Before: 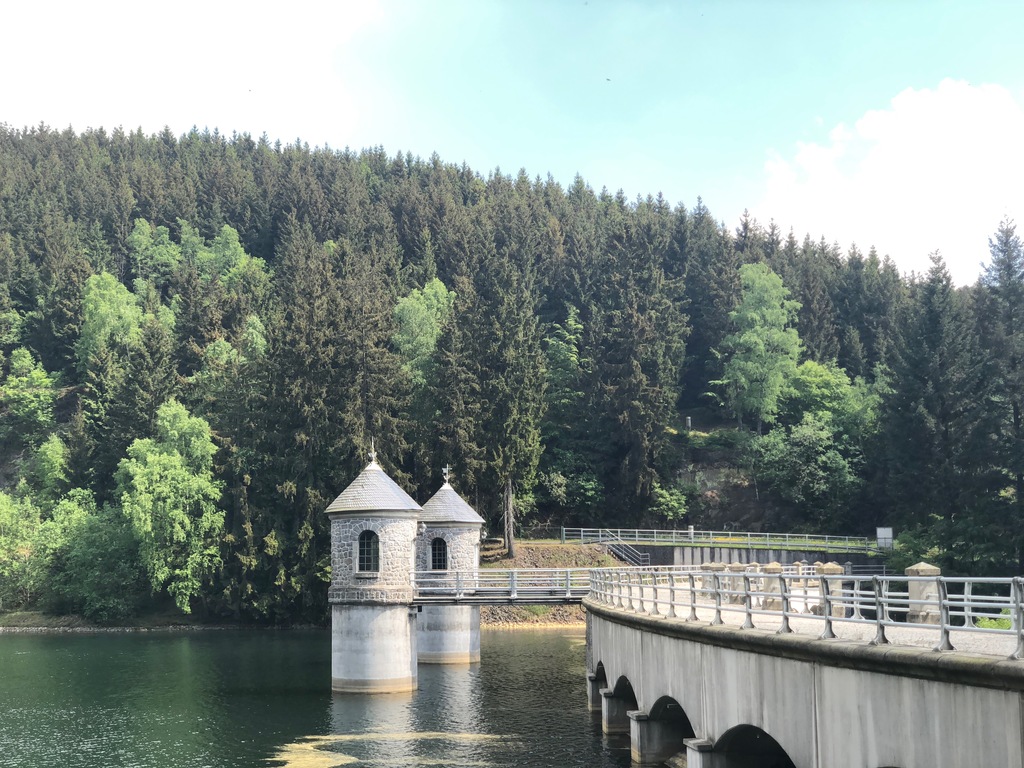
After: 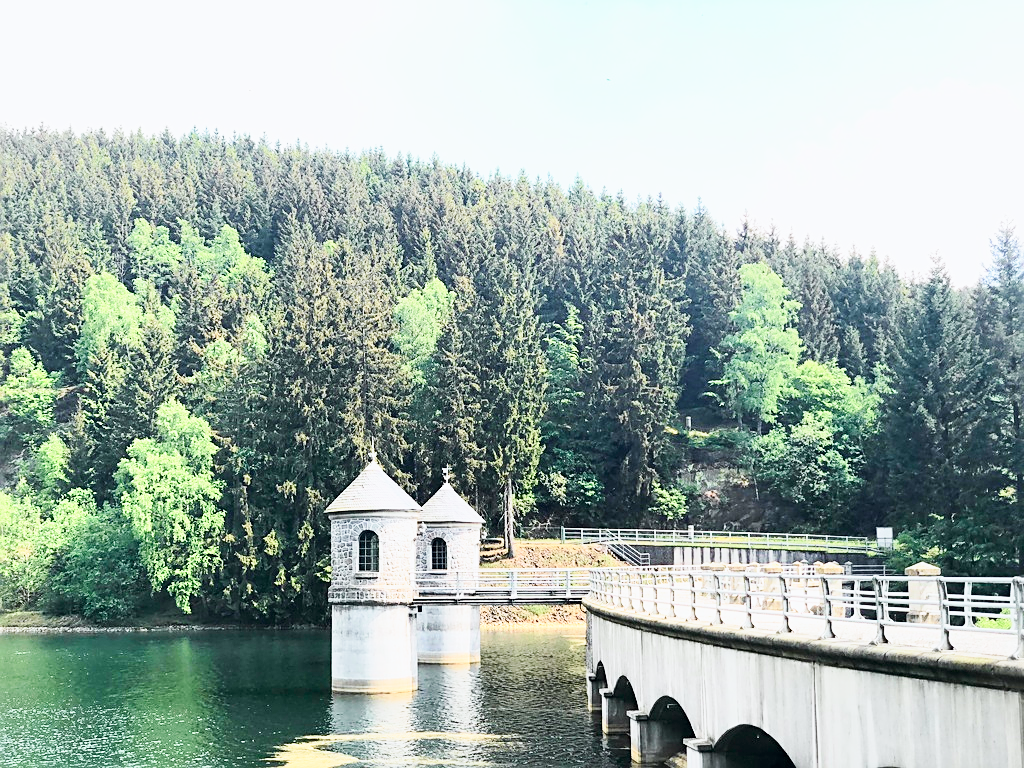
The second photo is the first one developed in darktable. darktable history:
sharpen: amount 0.583
tone curve: curves: ch0 [(0, 0) (0.051, 0.03) (0.096, 0.071) (0.241, 0.247) (0.455, 0.525) (0.594, 0.697) (0.741, 0.845) (0.871, 0.933) (1, 0.984)]; ch1 [(0, 0) (0.1, 0.038) (0.318, 0.243) (0.399, 0.351) (0.478, 0.469) (0.499, 0.499) (0.534, 0.549) (0.565, 0.594) (0.601, 0.634) (0.666, 0.7) (1, 1)]; ch2 [(0, 0) (0.453, 0.45) (0.479, 0.483) (0.504, 0.499) (0.52, 0.519) (0.541, 0.559) (0.592, 0.612) (0.824, 0.815) (1, 1)], color space Lab, independent channels, preserve colors none
base curve: curves: ch0 [(0, 0) (0.005, 0.002) (0.15, 0.3) (0.4, 0.7) (0.75, 0.95) (1, 1)], preserve colors none
